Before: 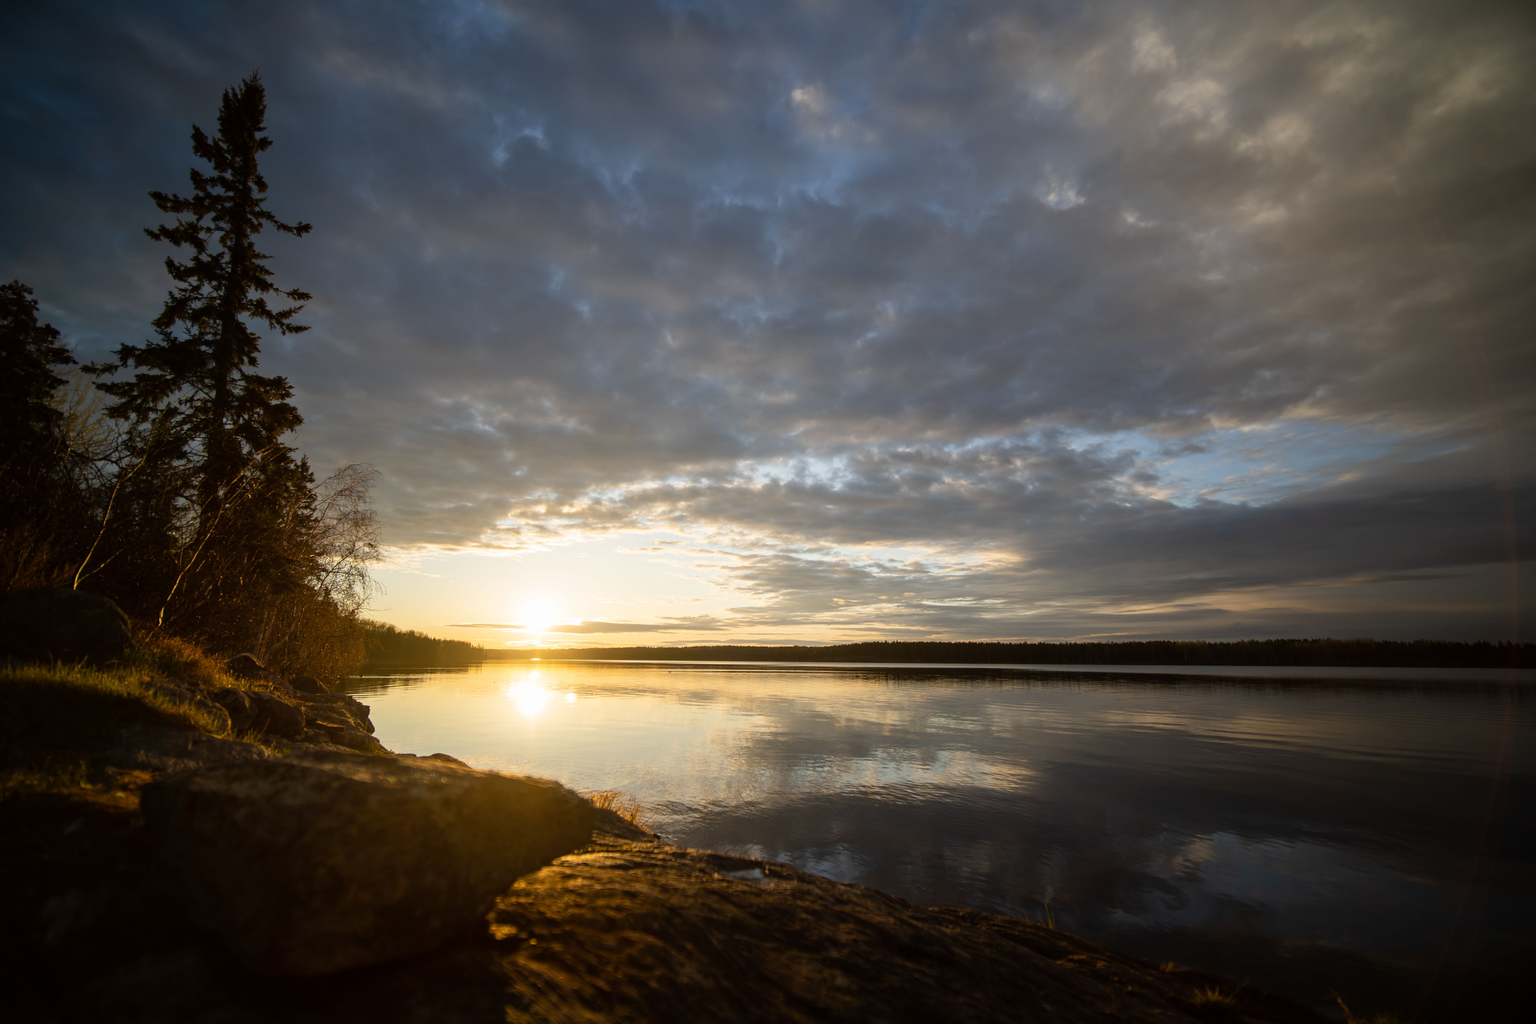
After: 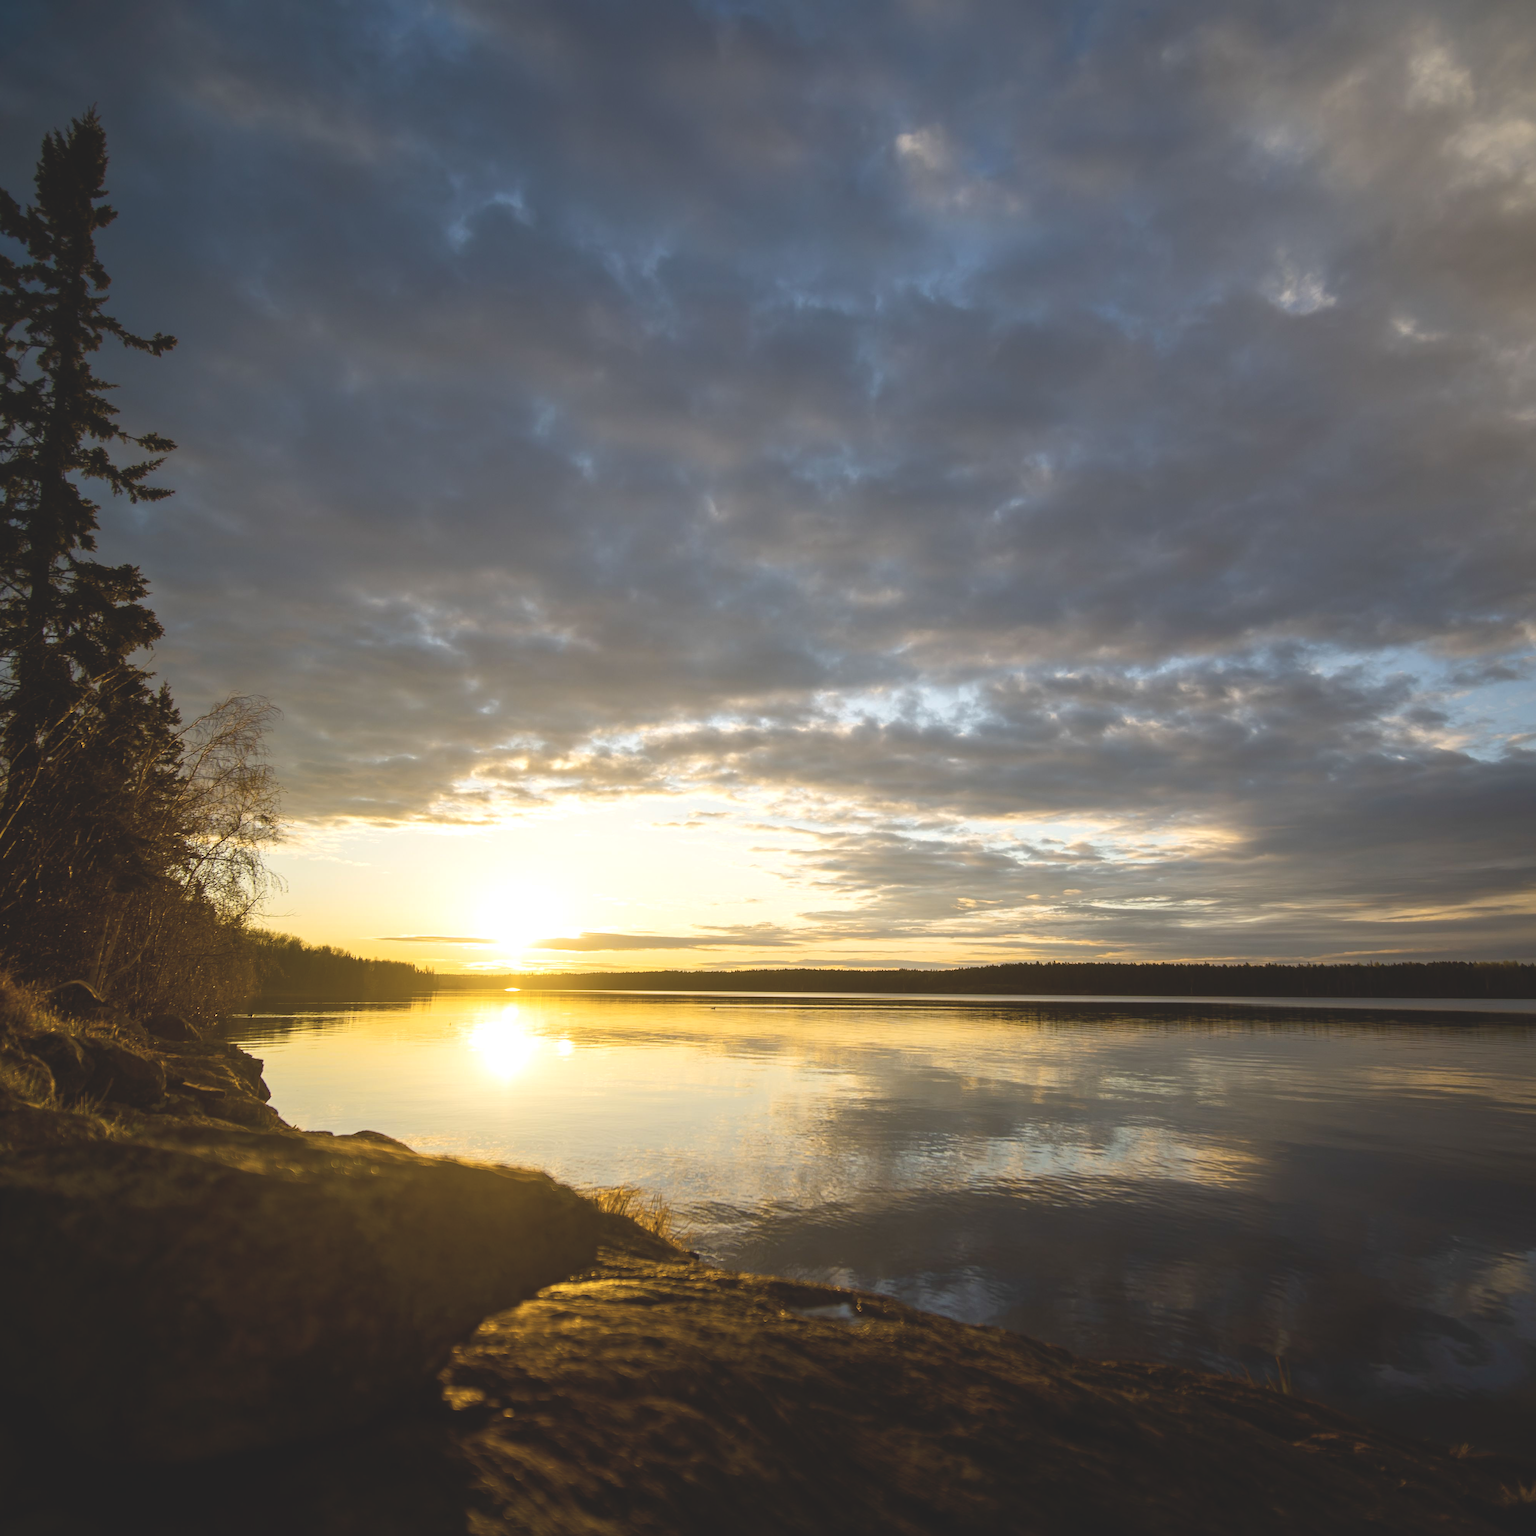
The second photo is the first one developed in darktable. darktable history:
color balance rgb: linear chroma grading › global chroma 9%, perceptual saturation grading › global saturation 36%, perceptual saturation grading › shadows 35%, perceptual brilliance grading › global brilliance 21.21%, perceptual brilliance grading › shadows -35%, global vibrance 21.21%
contrast brightness saturation: contrast -0.26, saturation -0.43
crop and rotate: left 12.673%, right 20.66%
